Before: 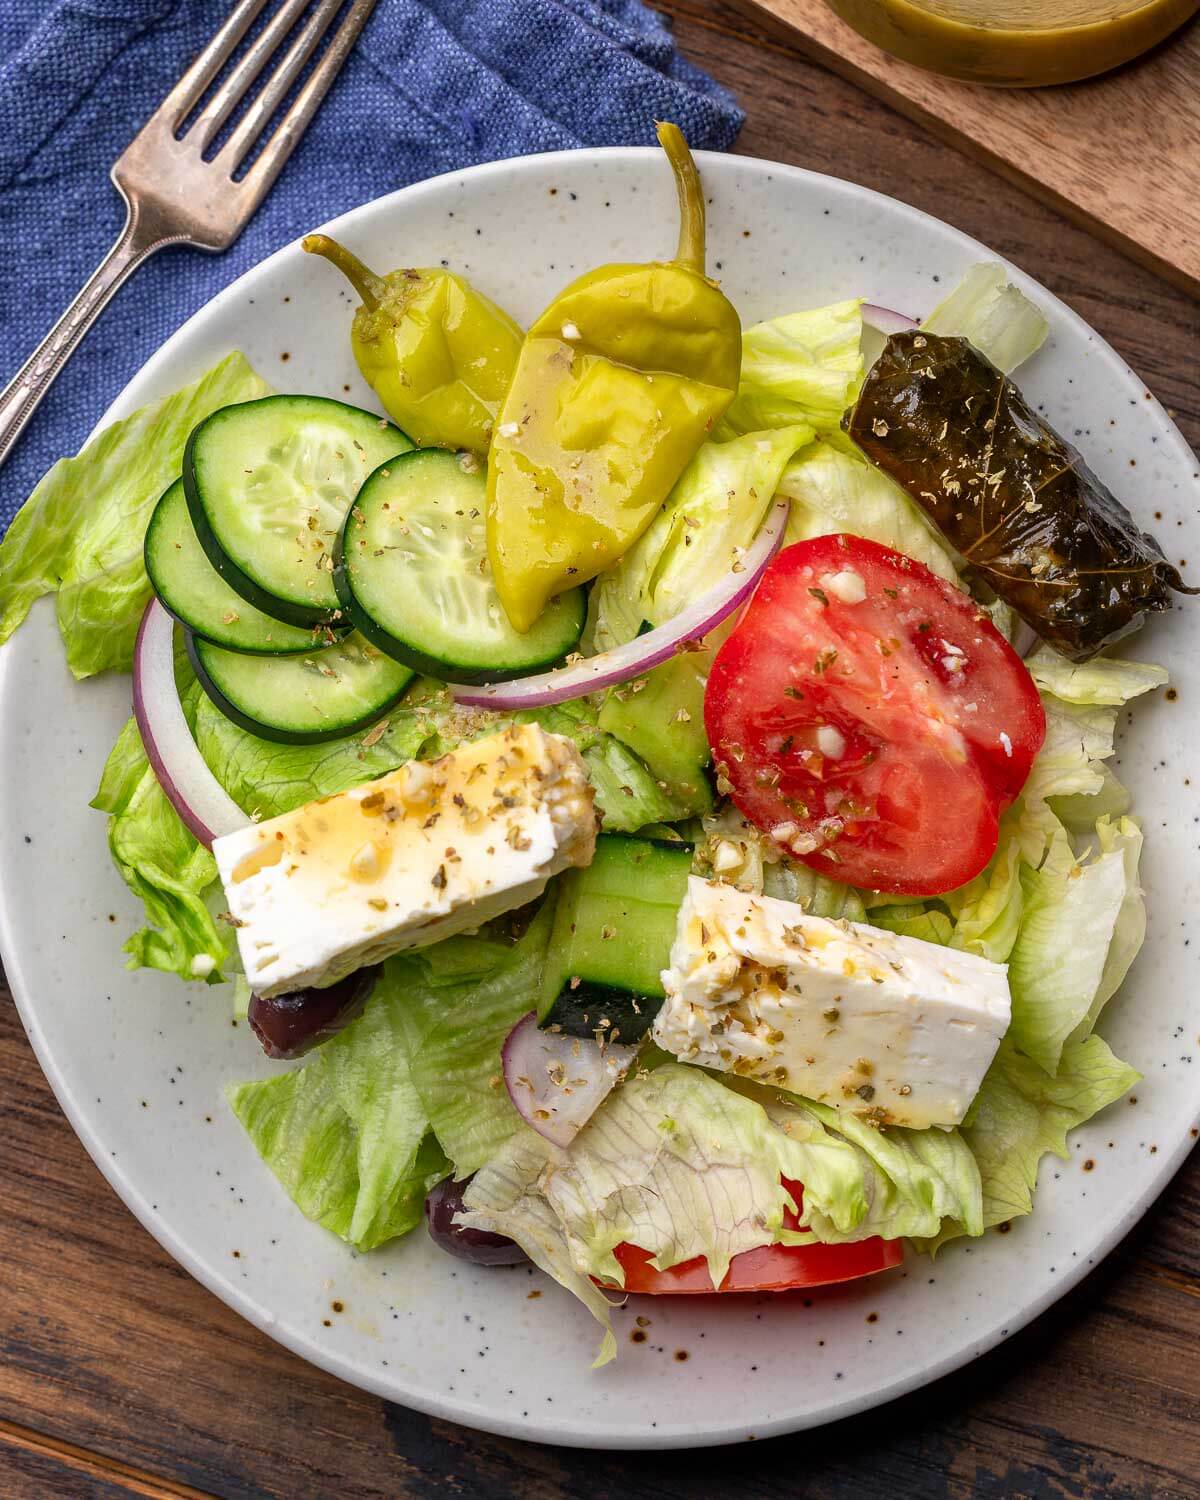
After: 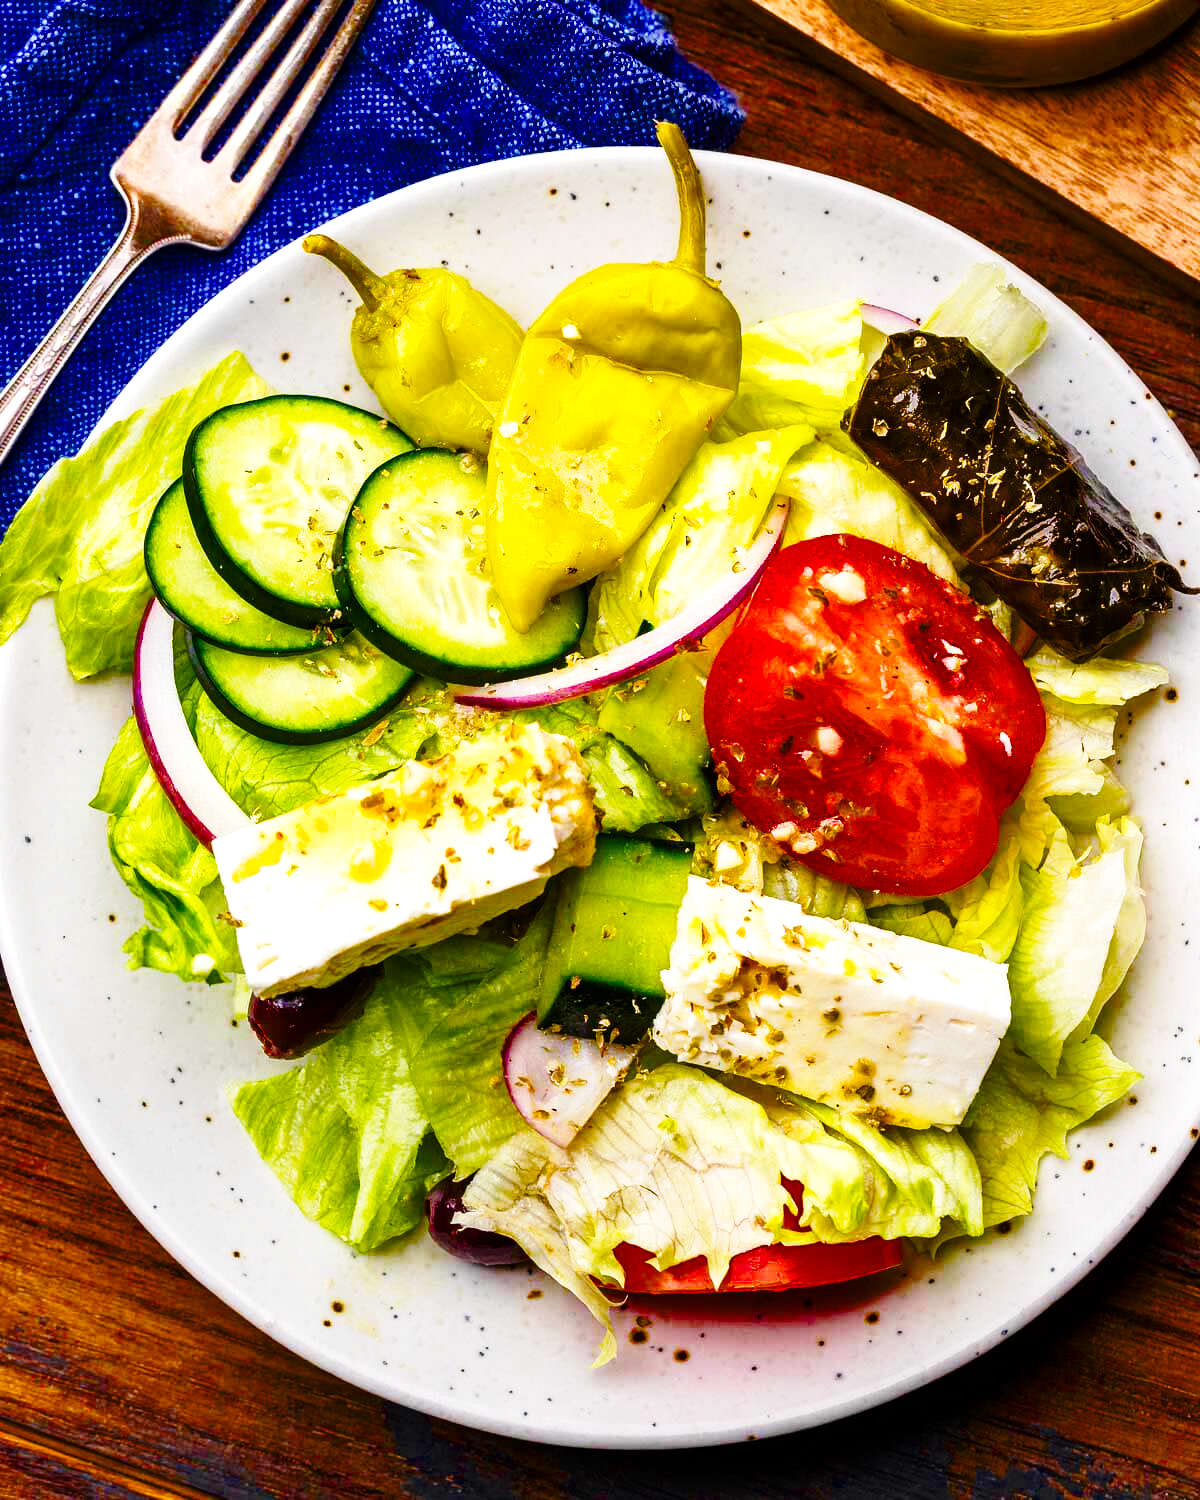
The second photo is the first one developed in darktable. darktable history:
color balance rgb: highlights gain › chroma 0.261%, highlights gain › hue 330.95°, linear chroma grading › global chroma 33.725%, perceptual saturation grading › global saturation 20%, perceptual saturation grading › highlights -25.086%, perceptual saturation grading › shadows 50.064%, global vibrance 9.198%, contrast 14.594%, saturation formula JzAzBz (2021)
base curve: curves: ch0 [(0, 0) (0.028, 0.03) (0.121, 0.232) (0.46, 0.748) (0.859, 0.968) (1, 1)], preserve colors none
